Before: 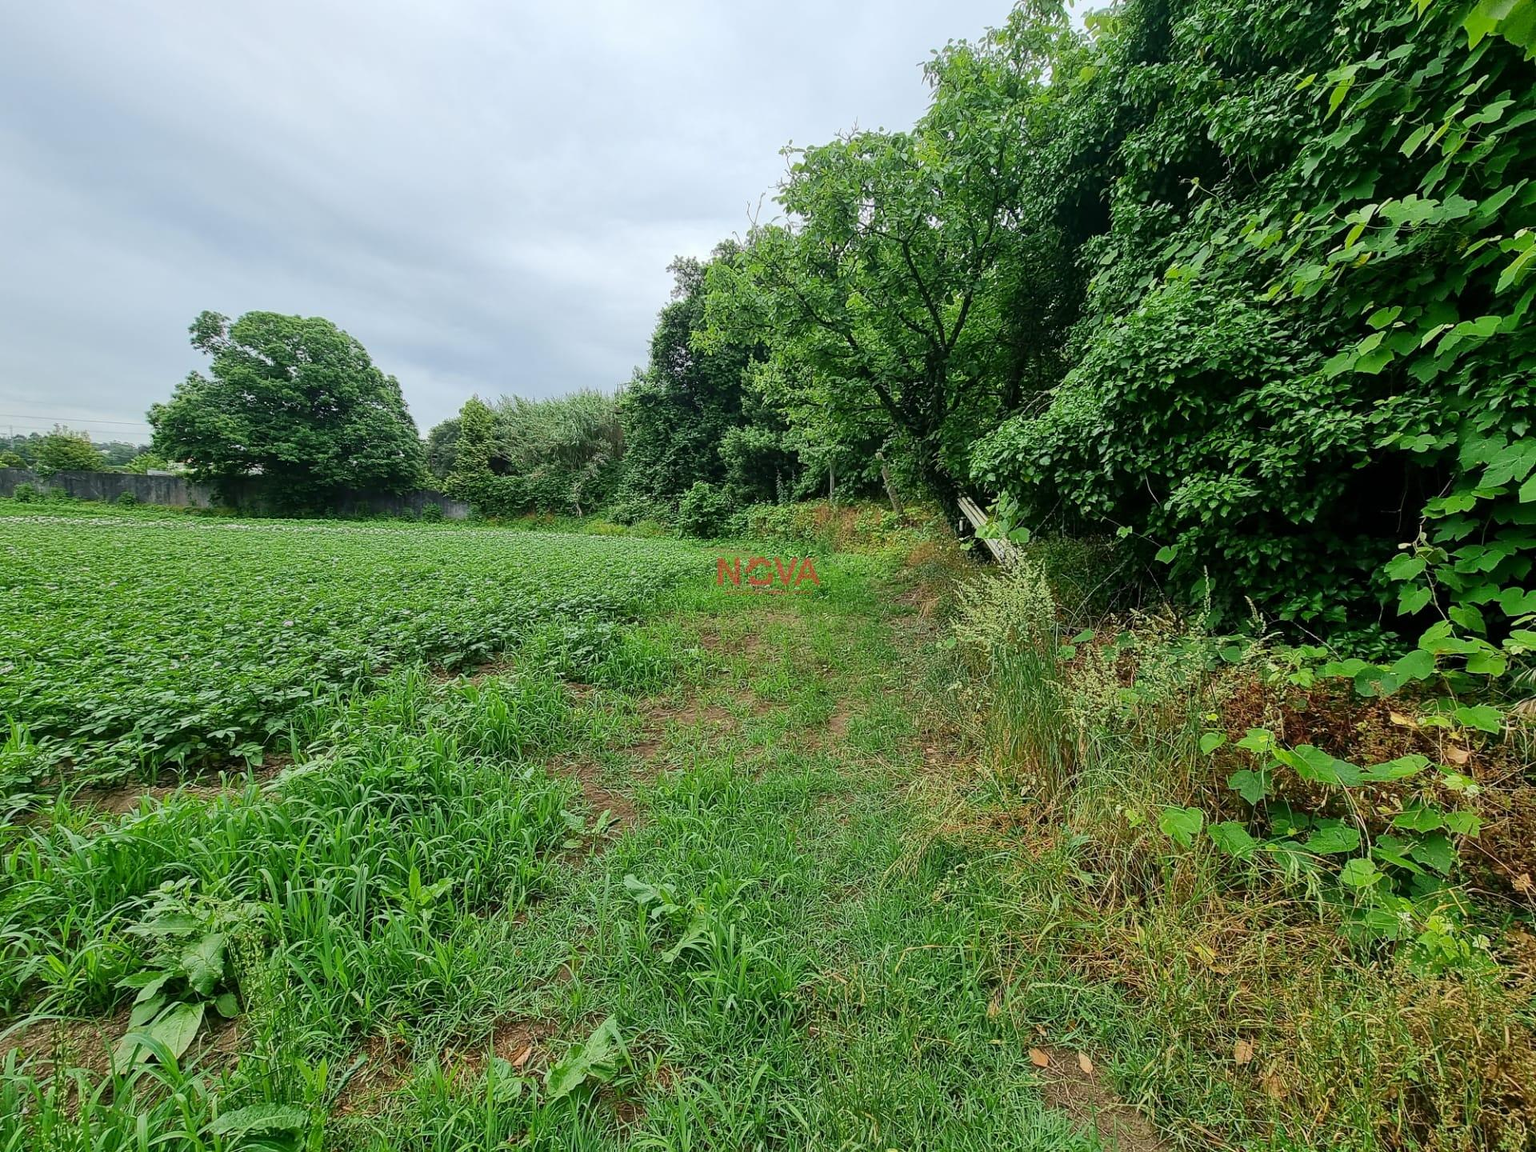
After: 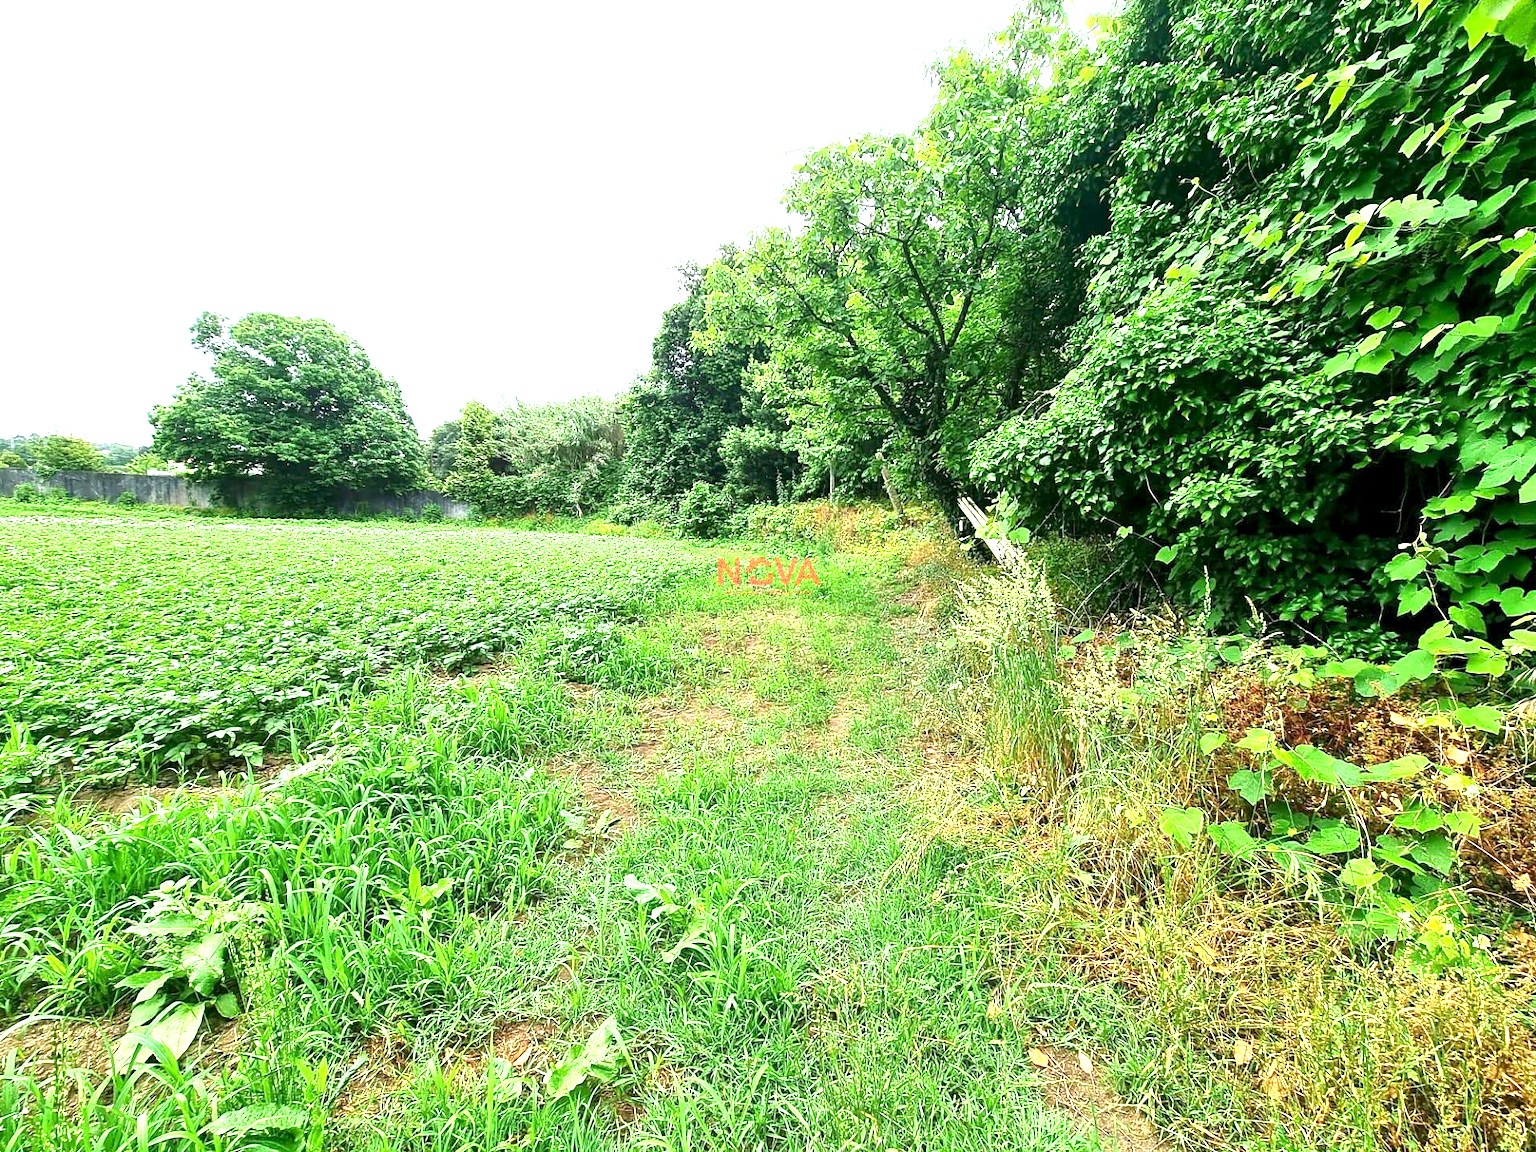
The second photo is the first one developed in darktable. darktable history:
color balance rgb: perceptual saturation grading › global saturation 0.61%
exposure: black level correction 0.001, exposure 1.819 EV, compensate highlight preservation false
